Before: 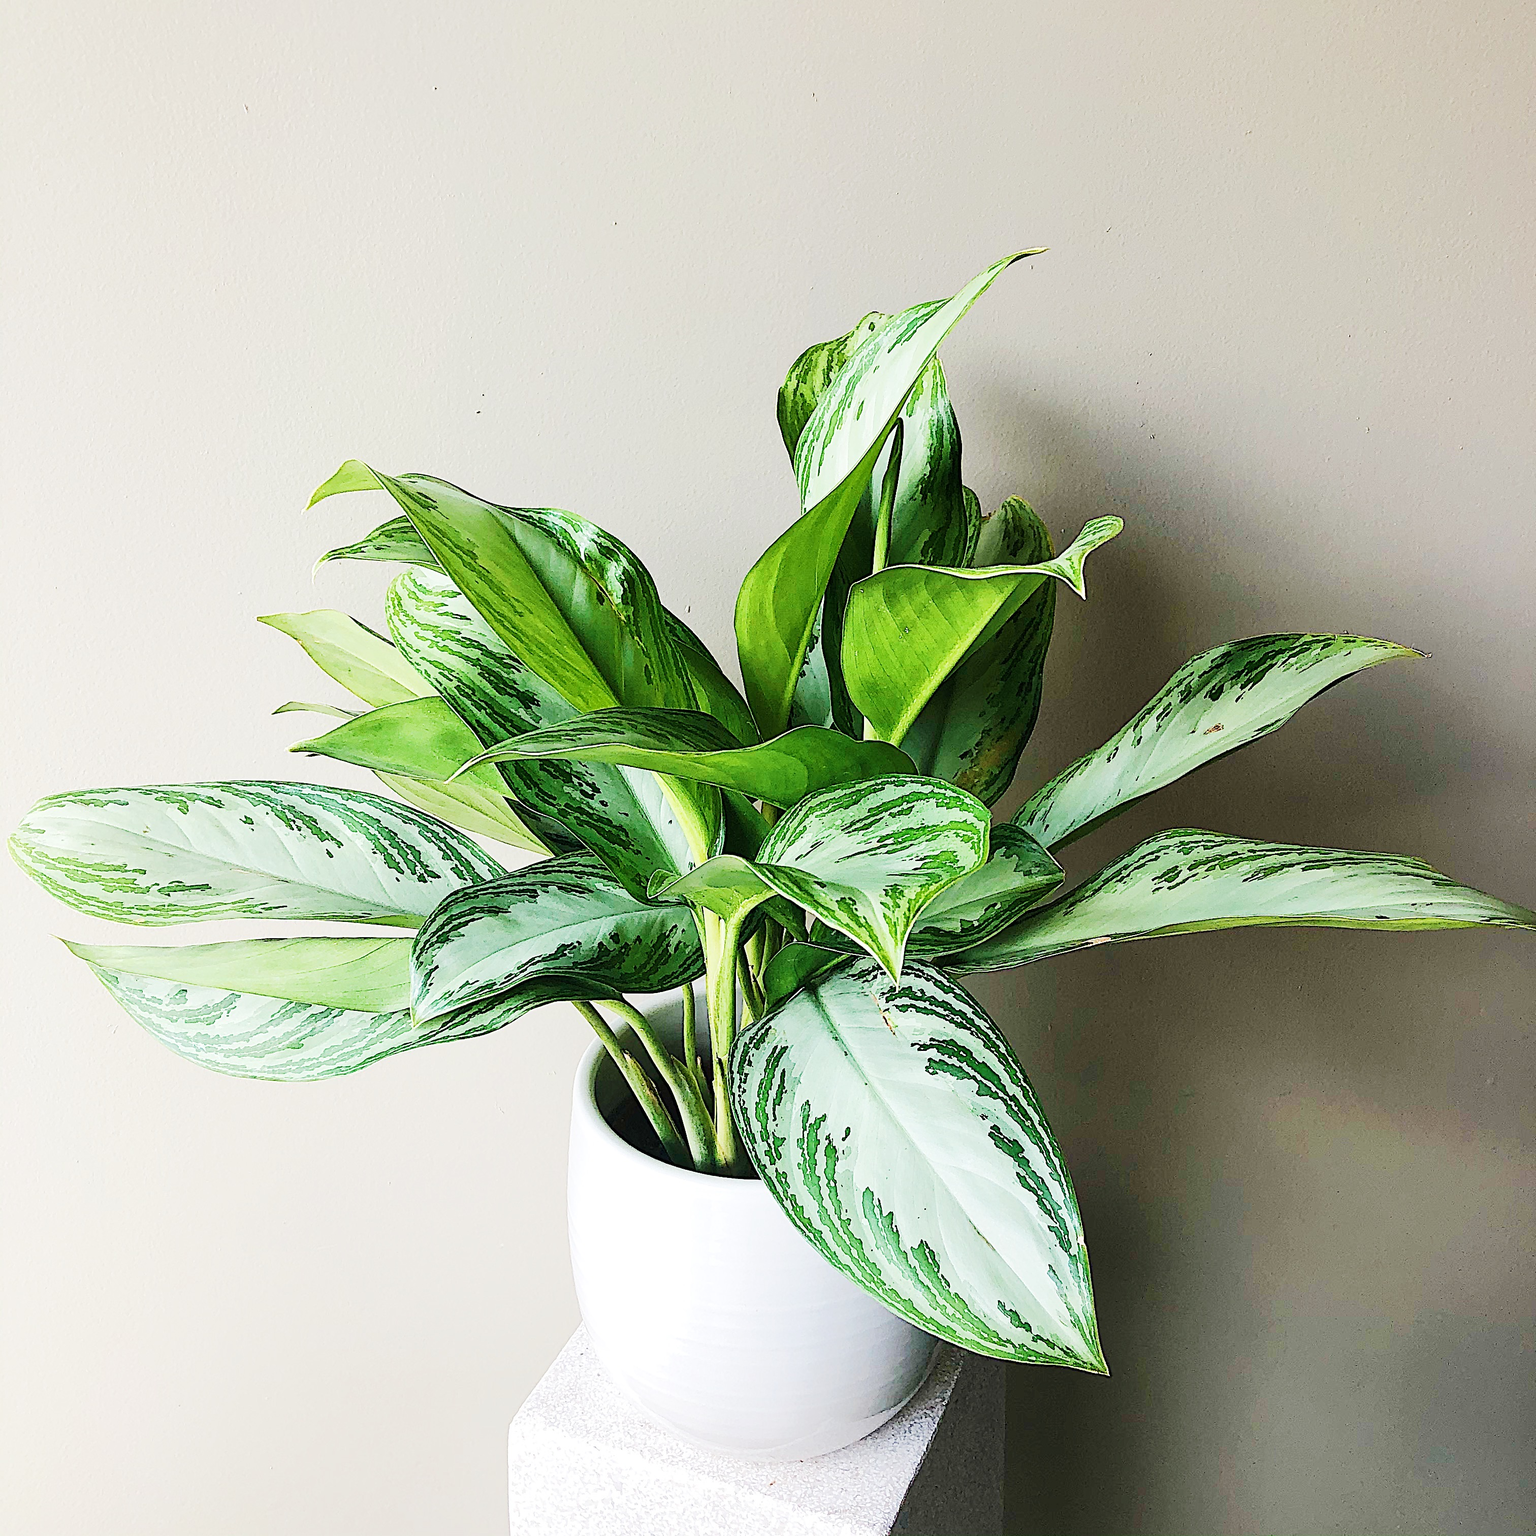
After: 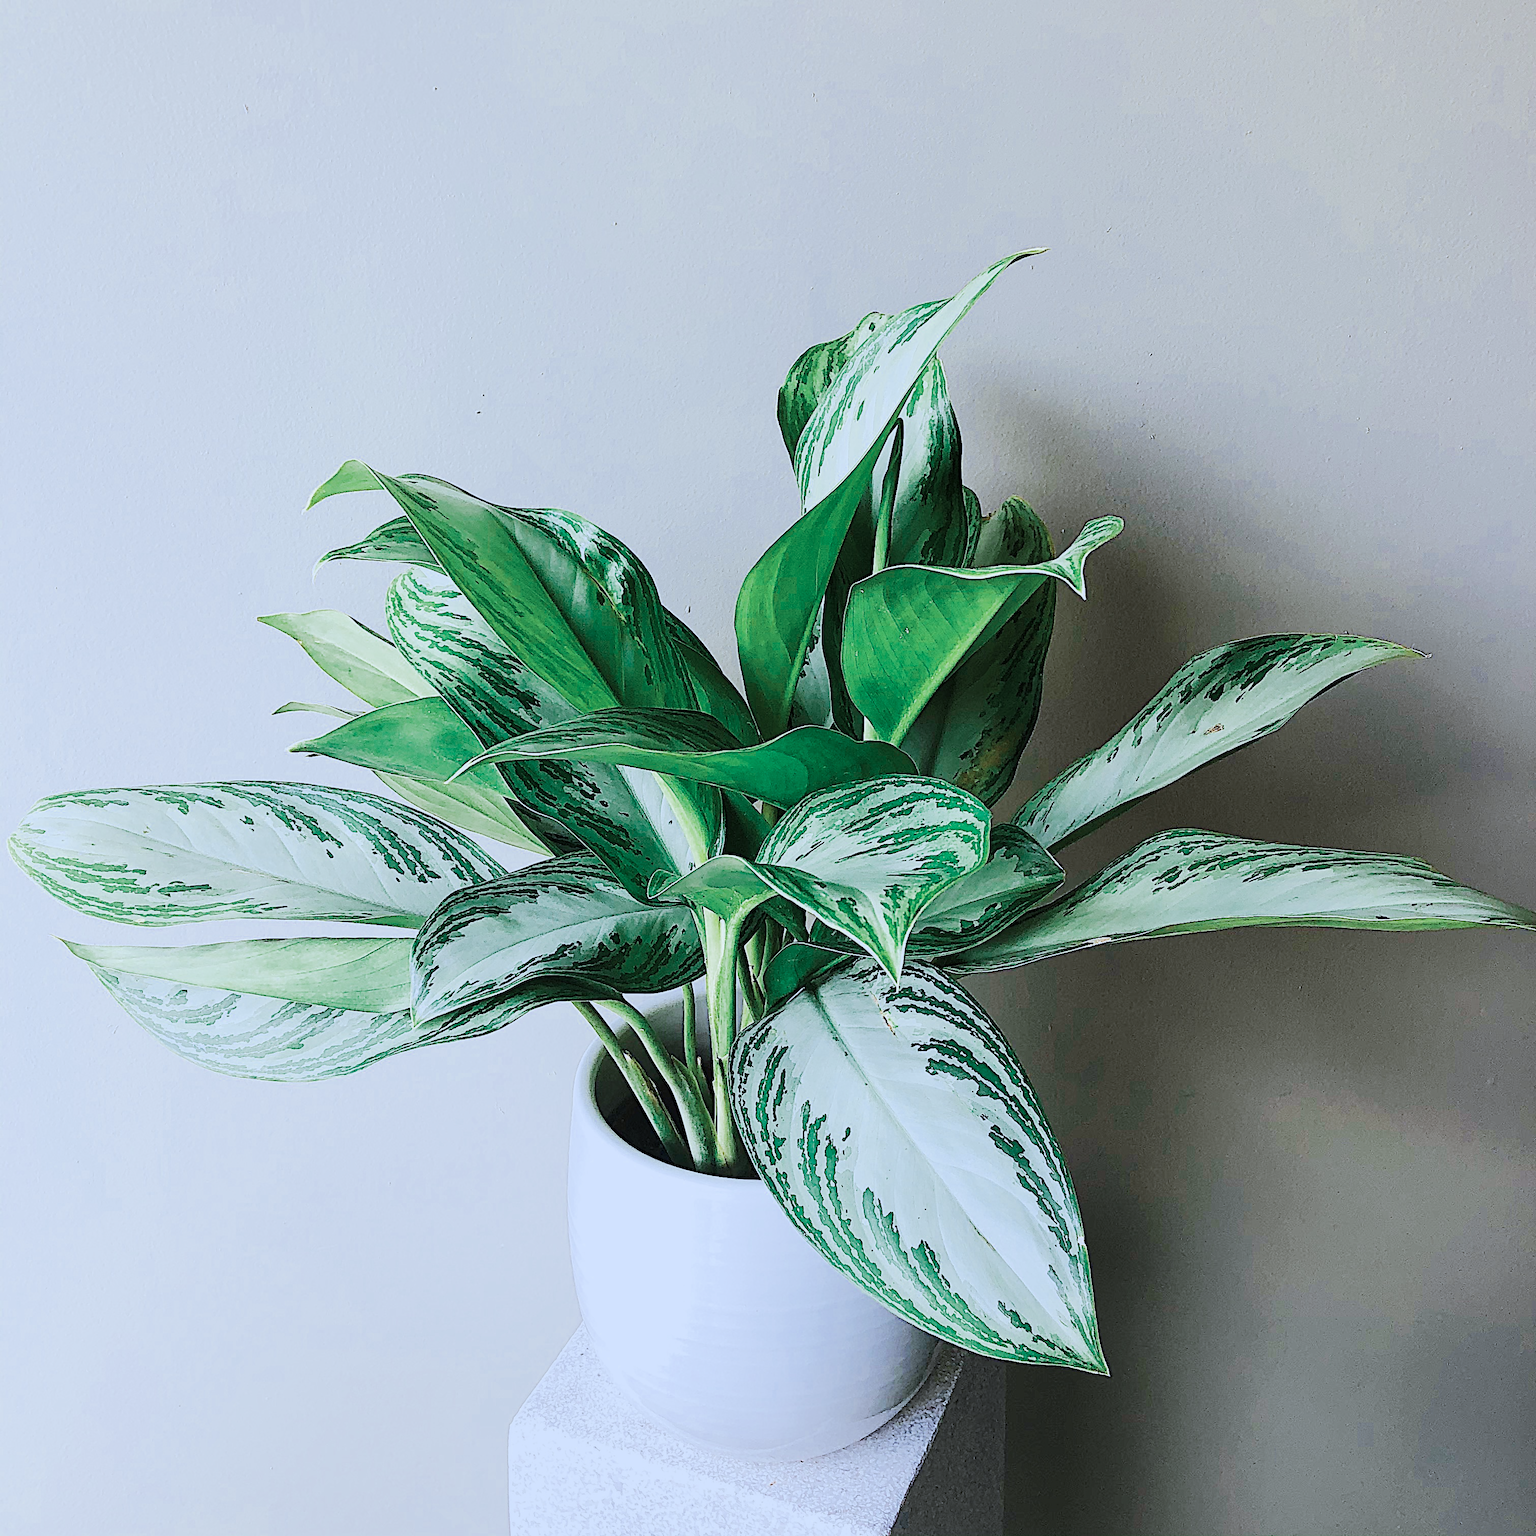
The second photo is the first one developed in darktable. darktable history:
white balance: red 0.926, green 1.003, blue 1.133
color zones: curves: ch0 [(0, 0.5) (0.125, 0.4) (0.25, 0.5) (0.375, 0.4) (0.5, 0.4) (0.625, 0.35) (0.75, 0.35) (0.875, 0.5)]; ch1 [(0, 0.35) (0.125, 0.45) (0.25, 0.35) (0.375, 0.35) (0.5, 0.35) (0.625, 0.35) (0.75, 0.45) (0.875, 0.35)]; ch2 [(0, 0.6) (0.125, 0.5) (0.25, 0.5) (0.375, 0.6) (0.5, 0.6) (0.625, 0.5) (0.75, 0.5) (0.875, 0.5)]
